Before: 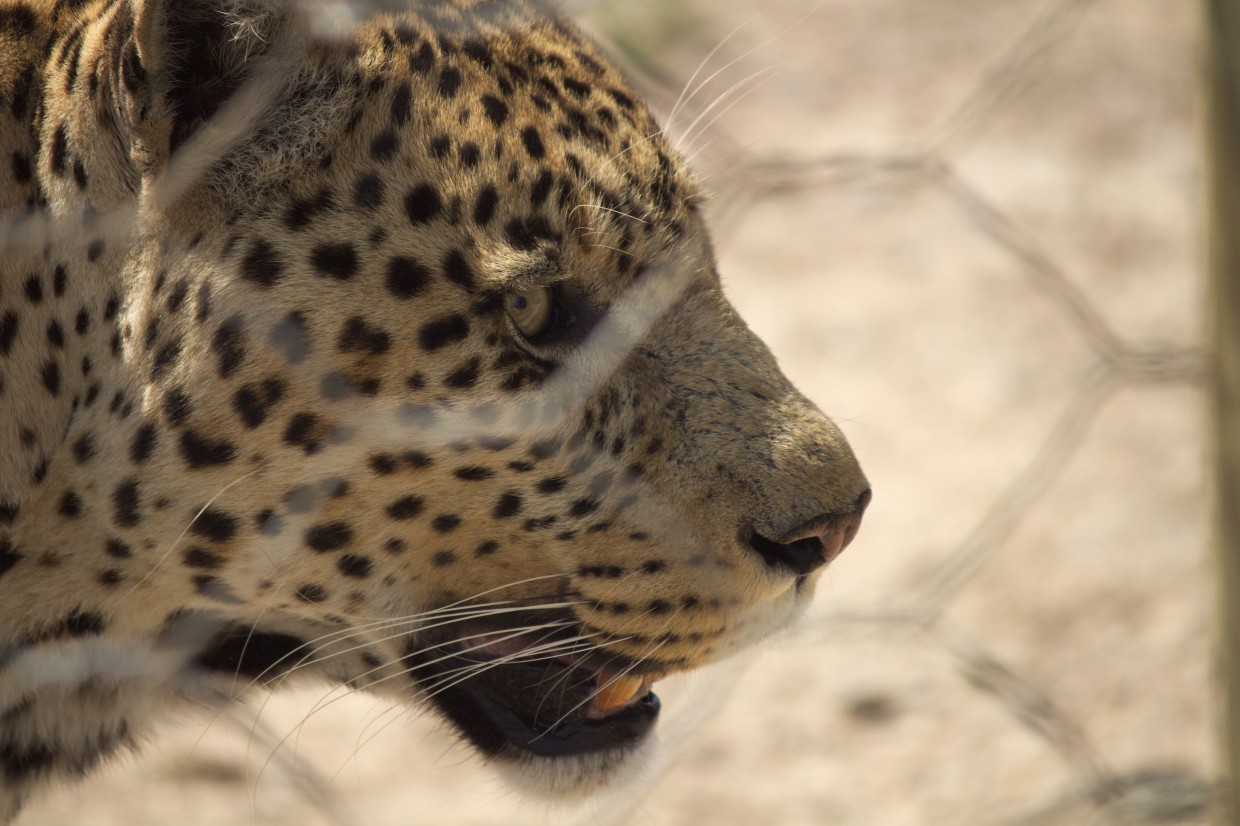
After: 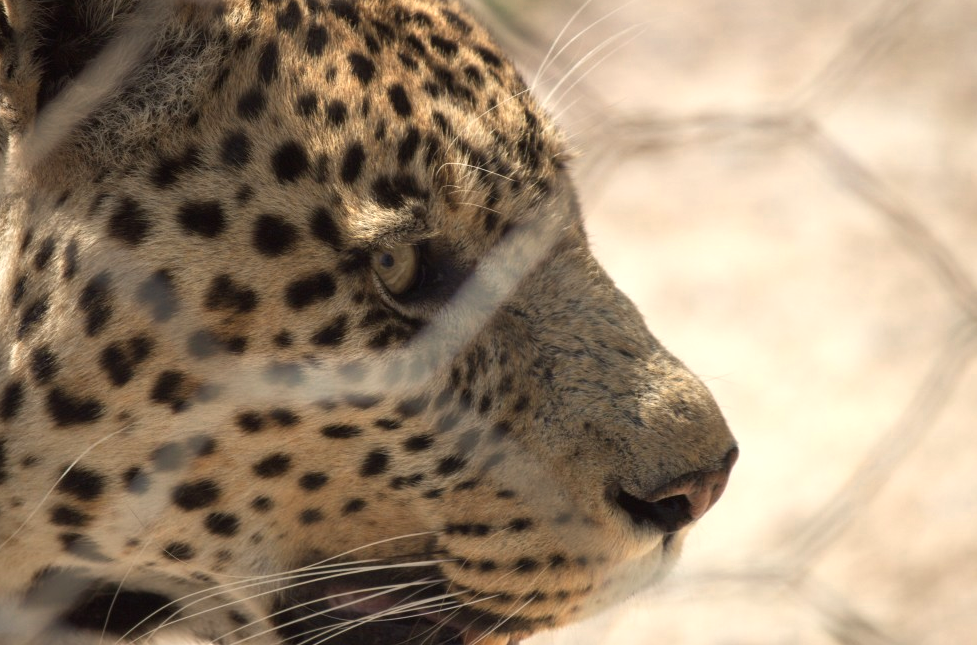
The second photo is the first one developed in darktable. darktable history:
color zones: curves: ch0 [(0.018, 0.548) (0.197, 0.654) (0.425, 0.447) (0.605, 0.658) (0.732, 0.579)]; ch1 [(0.105, 0.531) (0.224, 0.531) (0.386, 0.39) (0.618, 0.456) (0.732, 0.456) (0.956, 0.421)]; ch2 [(0.039, 0.583) (0.215, 0.465) (0.399, 0.544) (0.465, 0.548) (0.614, 0.447) (0.724, 0.43) (0.882, 0.623) (0.956, 0.632)]
crop and rotate: left 10.77%, top 5.1%, right 10.41%, bottom 16.76%
